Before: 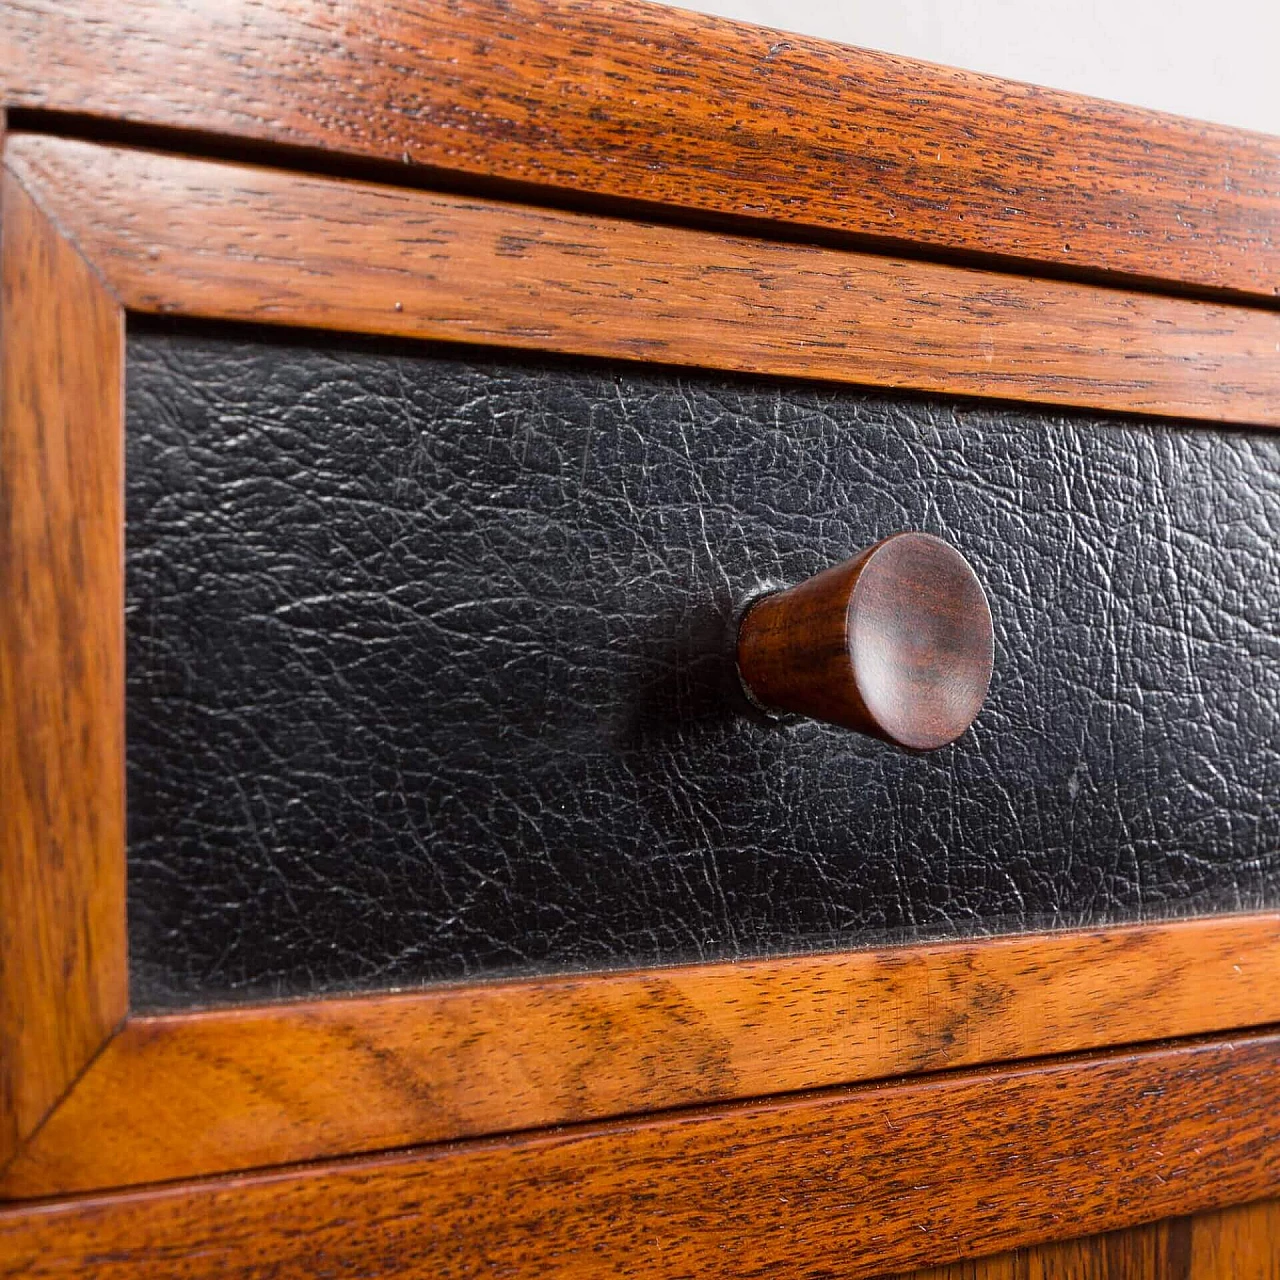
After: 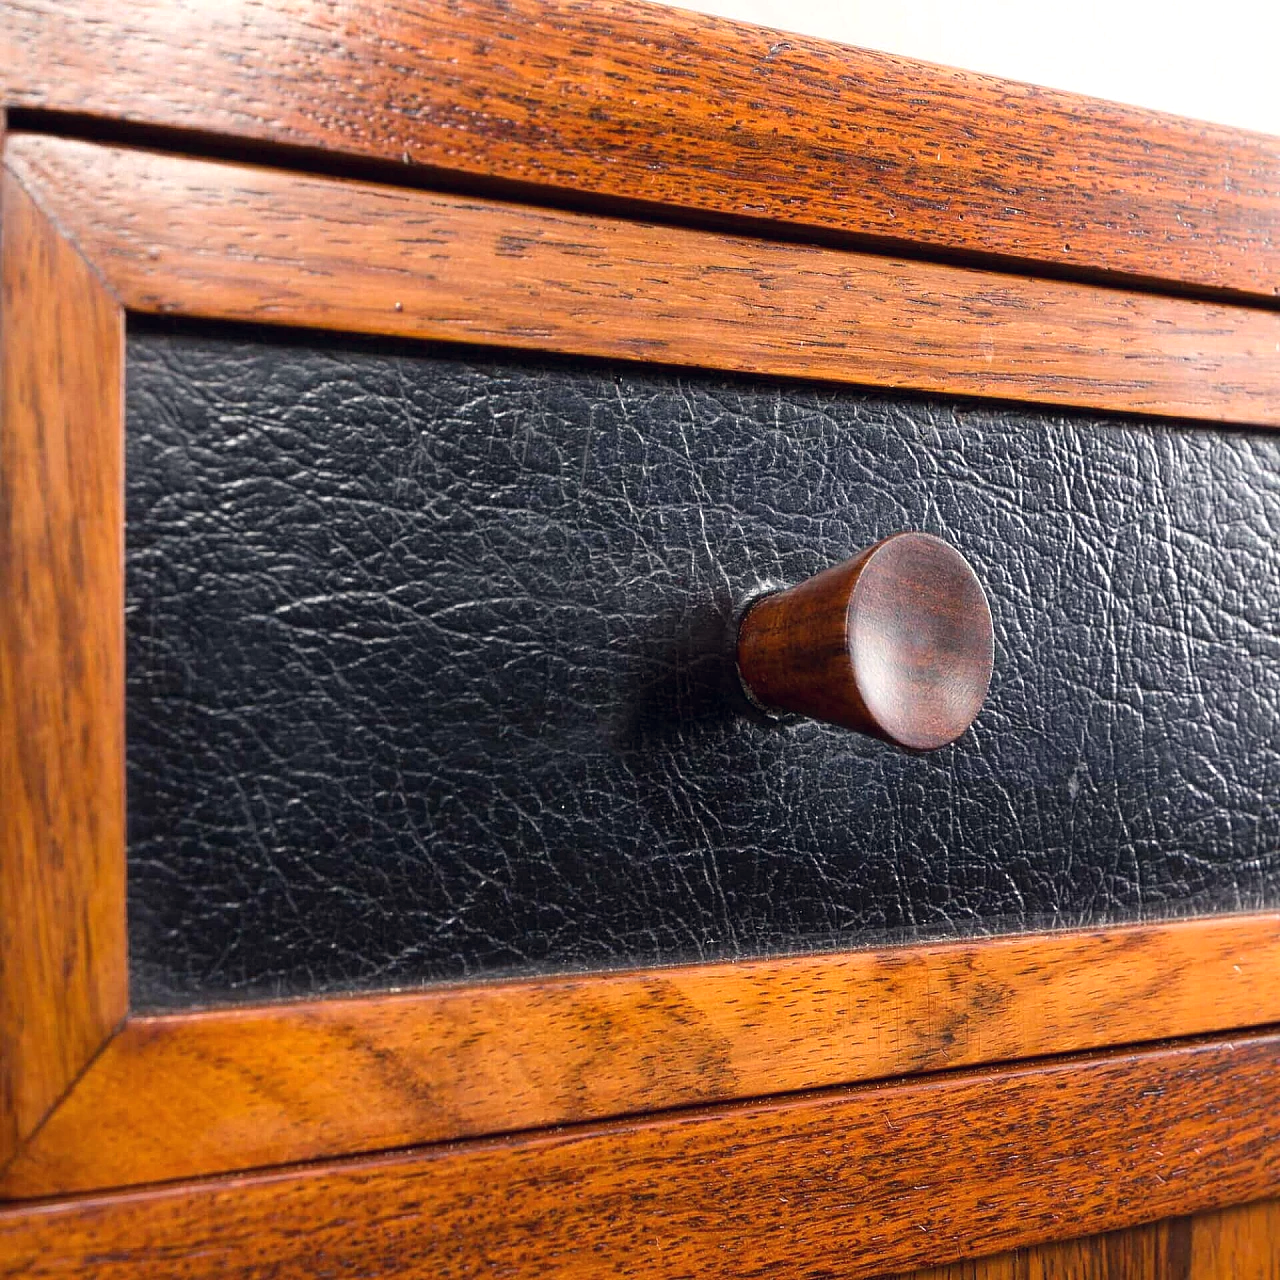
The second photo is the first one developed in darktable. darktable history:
color correction: highlights a* 0.256, highlights b* 2.64, shadows a* -1.29, shadows b* -4.73
exposure: black level correction 0, exposure 0.301 EV, compensate highlight preservation false
